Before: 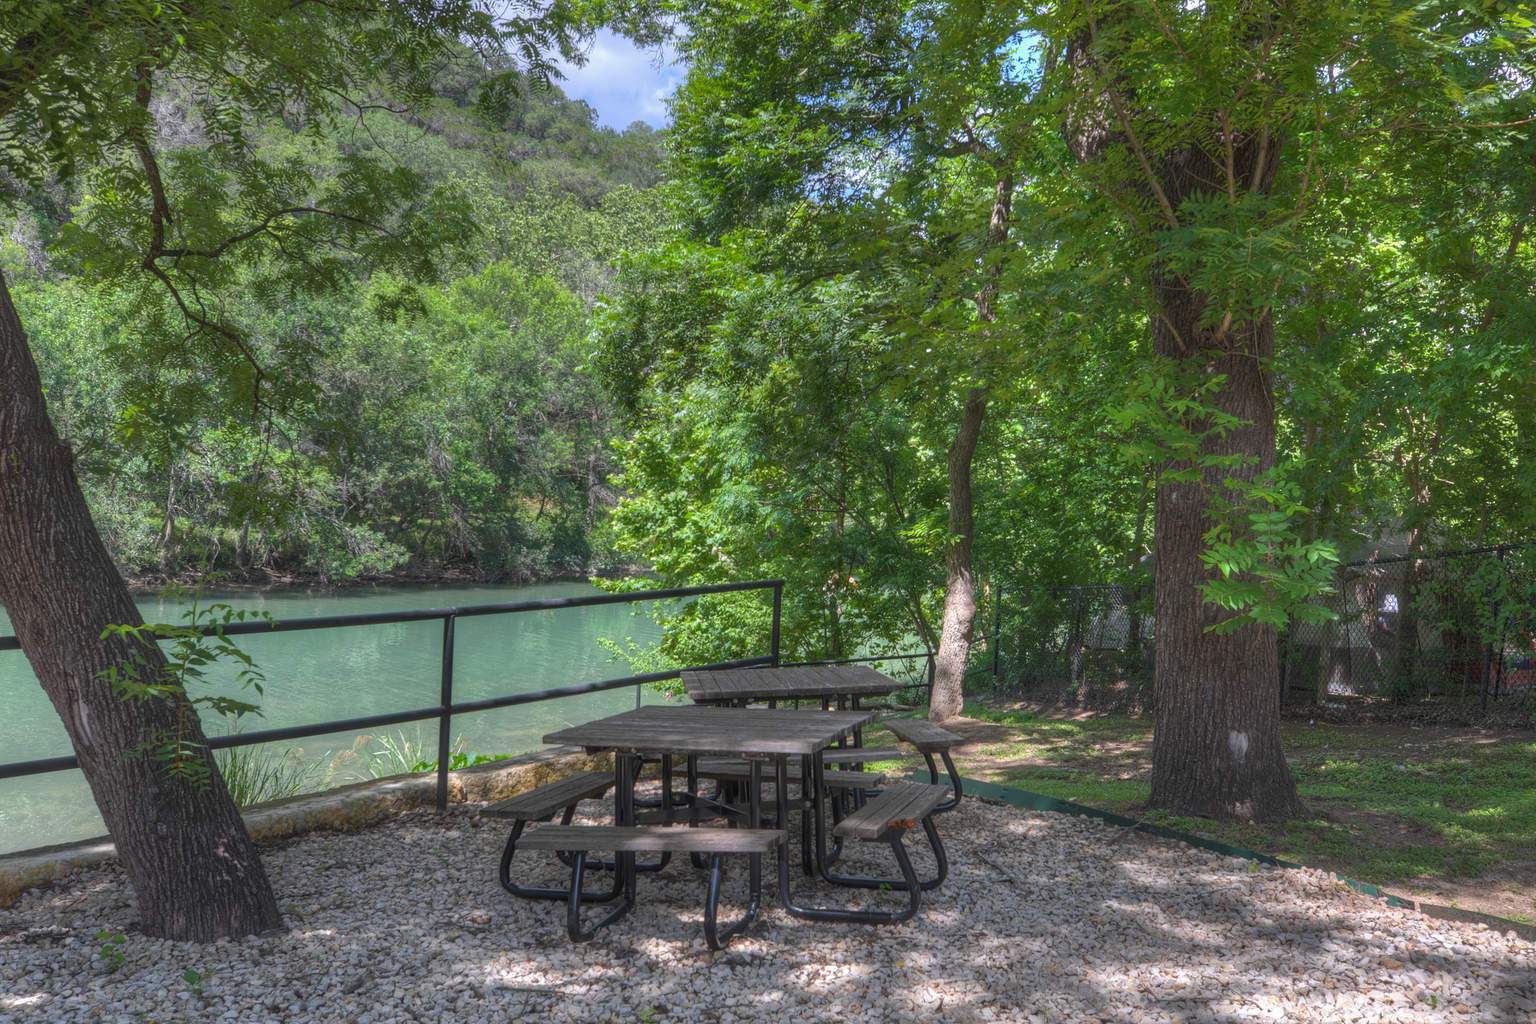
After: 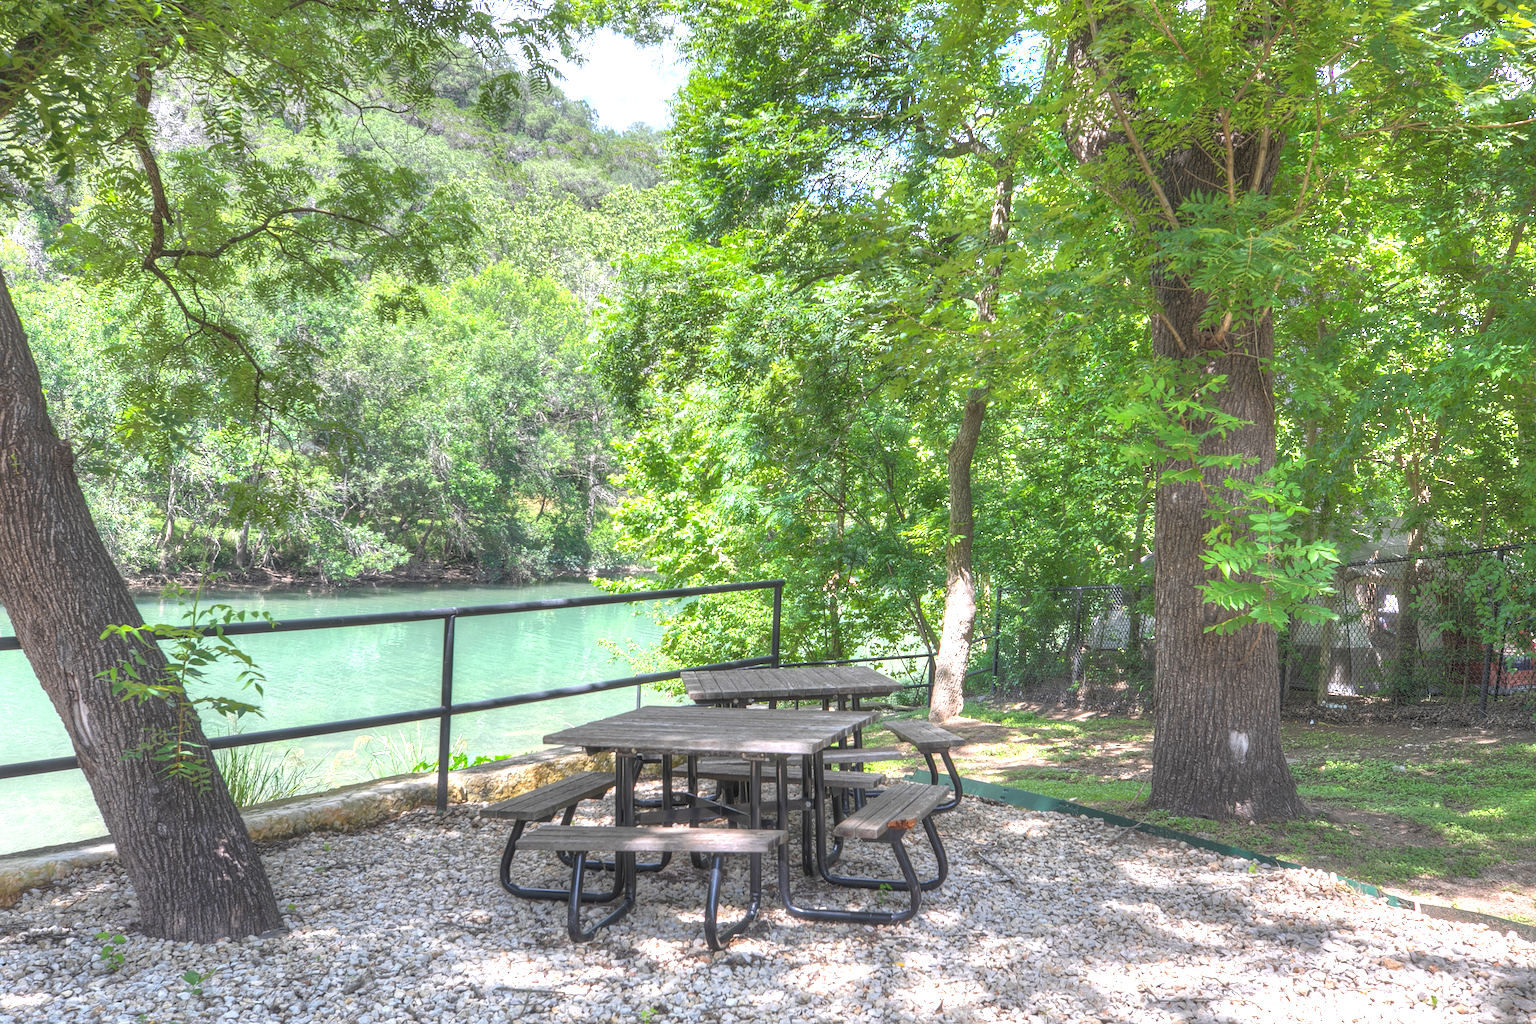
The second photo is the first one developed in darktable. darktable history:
exposure: black level correction 0, exposure 1.457 EV, compensate highlight preservation false
sharpen: radius 1.838, amount 0.39, threshold 1.308
